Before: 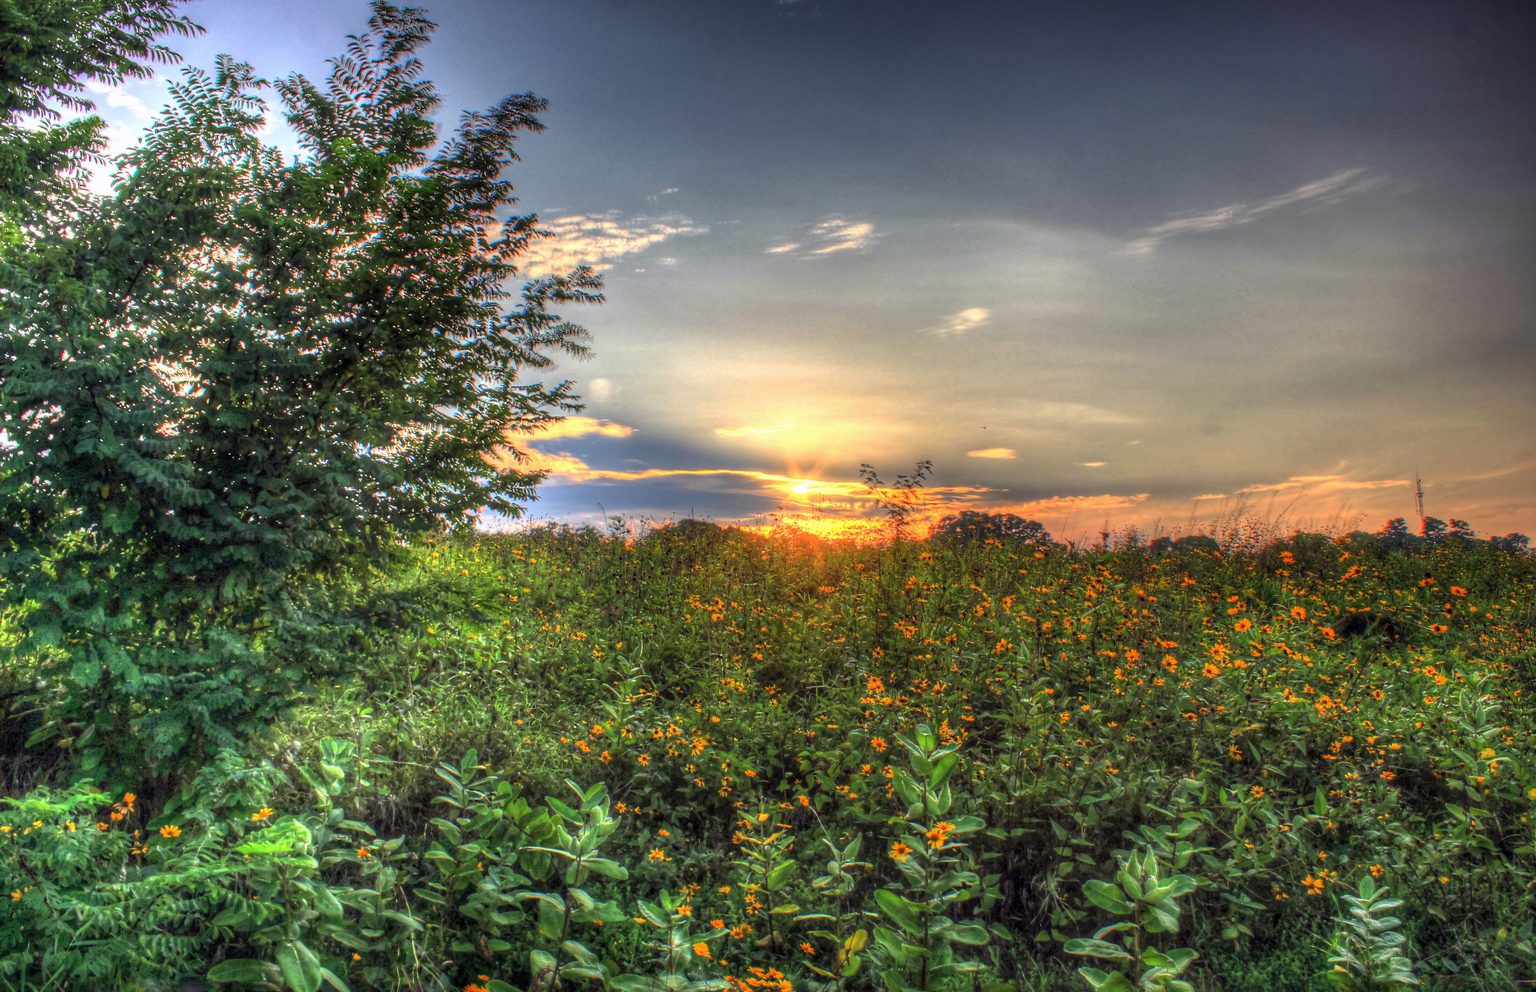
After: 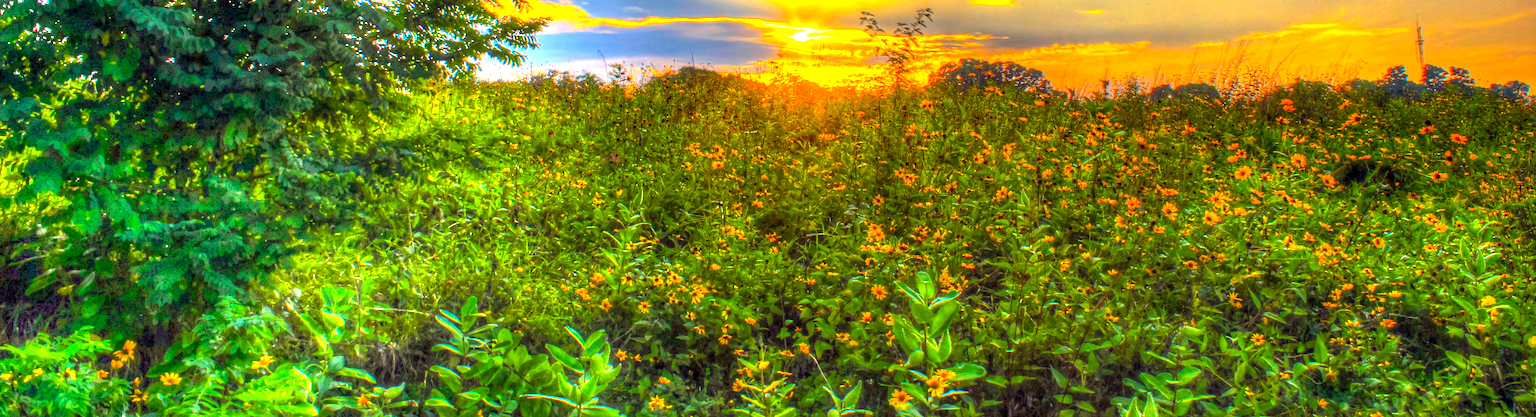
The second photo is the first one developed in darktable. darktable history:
crop: top 45.674%, bottom 12.181%
color balance rgb: global offset › luminance -0.258%, linear chroma grading › global chroma 8.867%, perceptual saturation grading › global saturation 30.008%, global vibrance 50.401%
exposure: exposure 0.951 EV, compensate exposure bias true, compensate highlight preservation false
